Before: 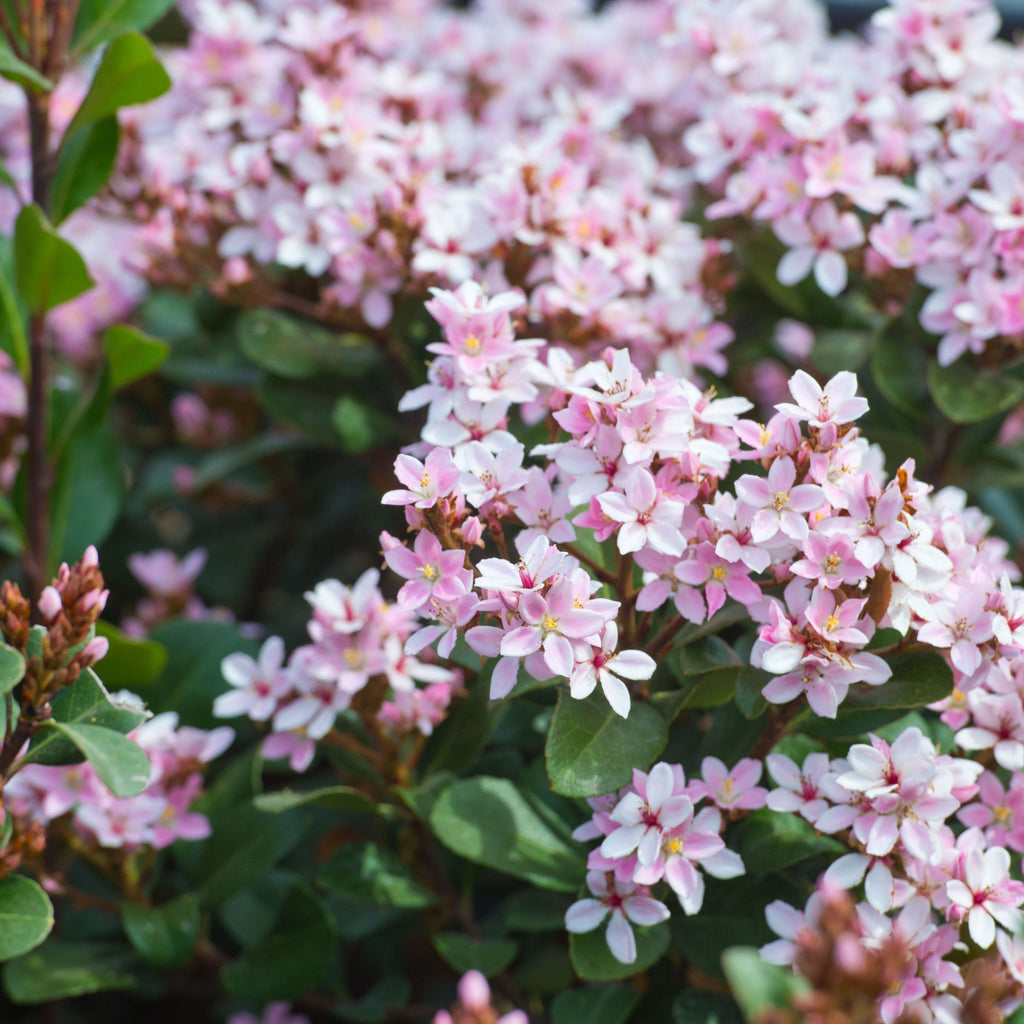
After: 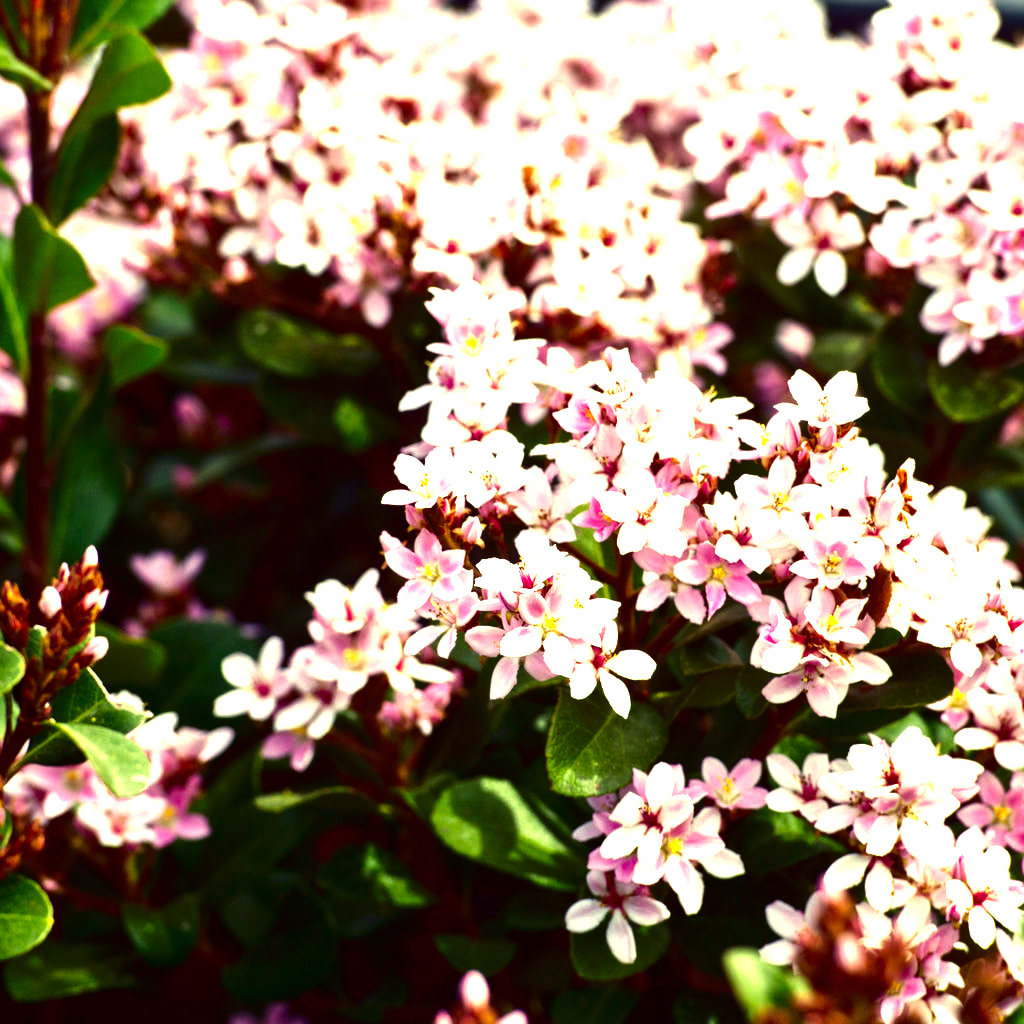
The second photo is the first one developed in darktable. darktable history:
tone equalizer: -8 EV -0.417 EV, -7 EV -0.389 EV, -6 EV -0.333 EV, -5 EV -0.222 EV, -3 EV 0.222 EV, -2 EV 0.333 EV, -1 EV 0.389 EV, +0 EV 0.417 EV, edges refinement/feathering 500, mask exposure compensation -1.57 EV, preserve details no
exposure: black level correction -0.001, exposure 0.9 EV, compensate exposure bias true, compensate highlight preservation false
color correction: highlights a* -0.482, highlights b* 40, shadows a* 9.8, shadows b* -0.161
contrast brightness saturation: contrast 0.09, brightness -0.59, saturation 0.17
